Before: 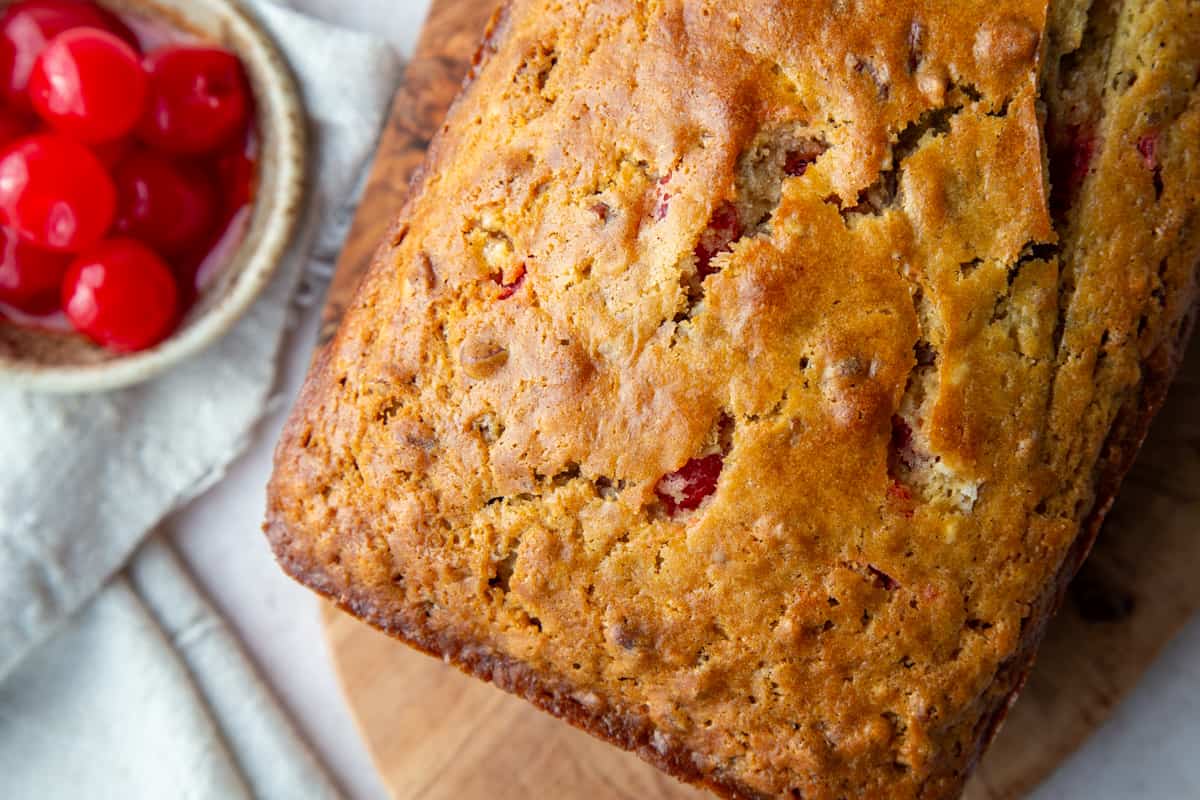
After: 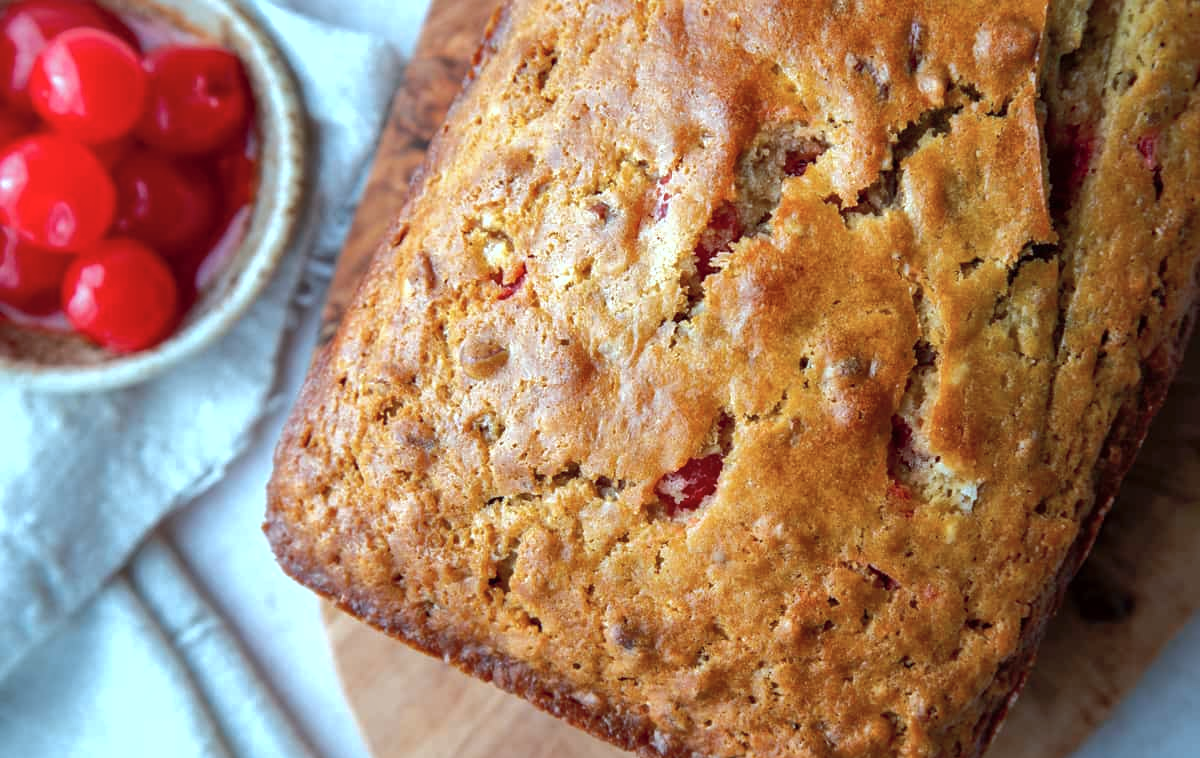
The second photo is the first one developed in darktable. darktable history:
color correction: highlights a* -9.82, highlights b* -21.08
tone equalizer: -8 EV -0.4 EV, -7 EV -0.375 EV, -6 EV -0.312 EV, -5 EV -0.204 EV, -3 EV 0.203 EV, -2 EV 0.306 EV, -1 EV 0.367 EV, +0 EV 0.446 EV, edges refinement/feathering 500, mask exposure compensation -1.57 EV, preserve details no
crop and rotate: top 0.009%, bottom 5.198%
shadows and highlights: highlights color adjustment 0.639%
